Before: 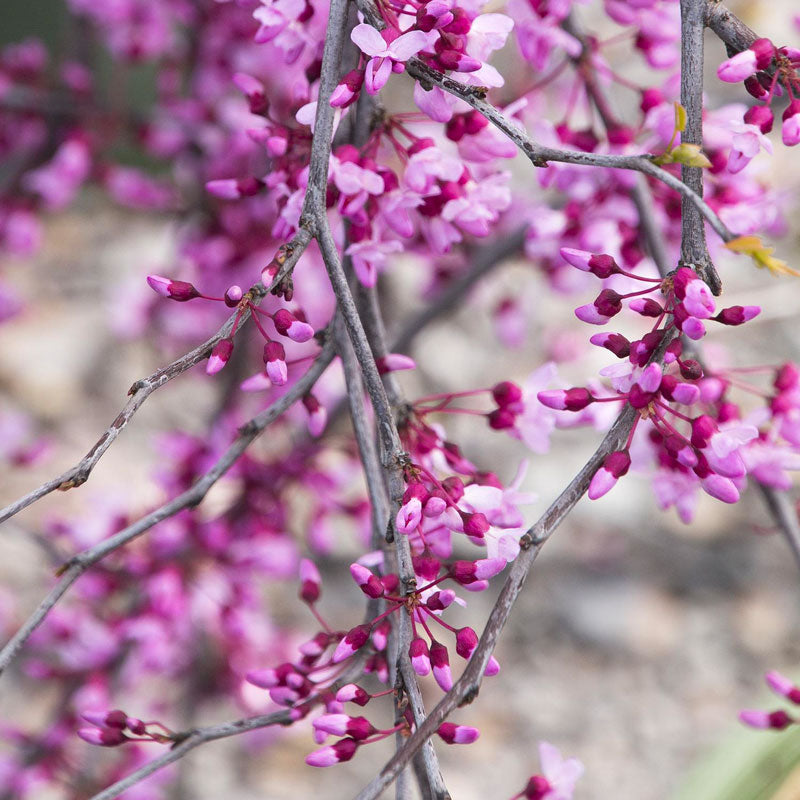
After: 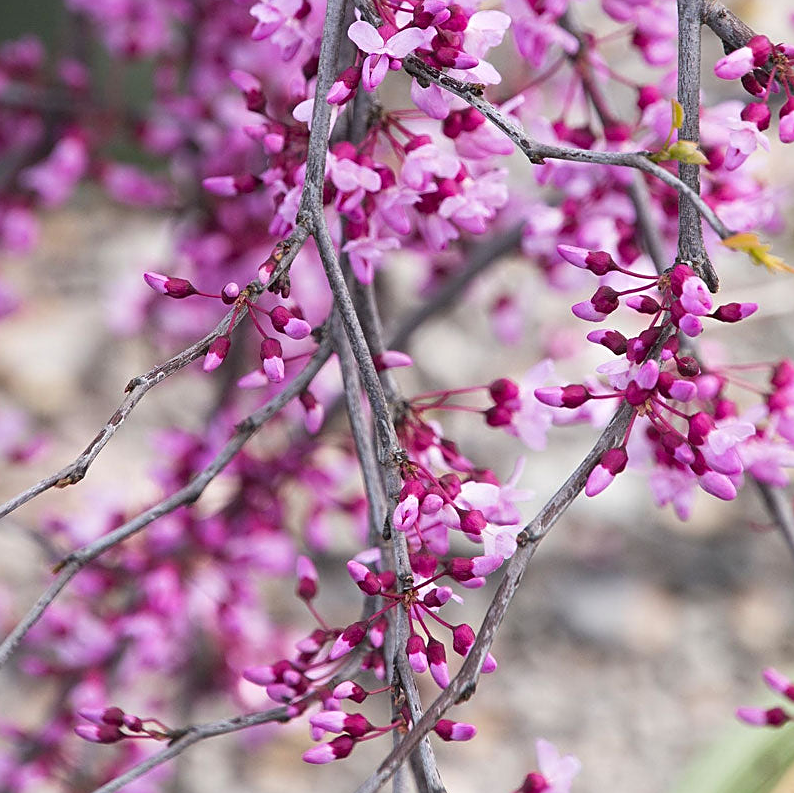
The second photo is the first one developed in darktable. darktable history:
crop: left 0.434%, top 0.485%, right 0.244%, bottom 0.386%
sharpen: on, module defaults
